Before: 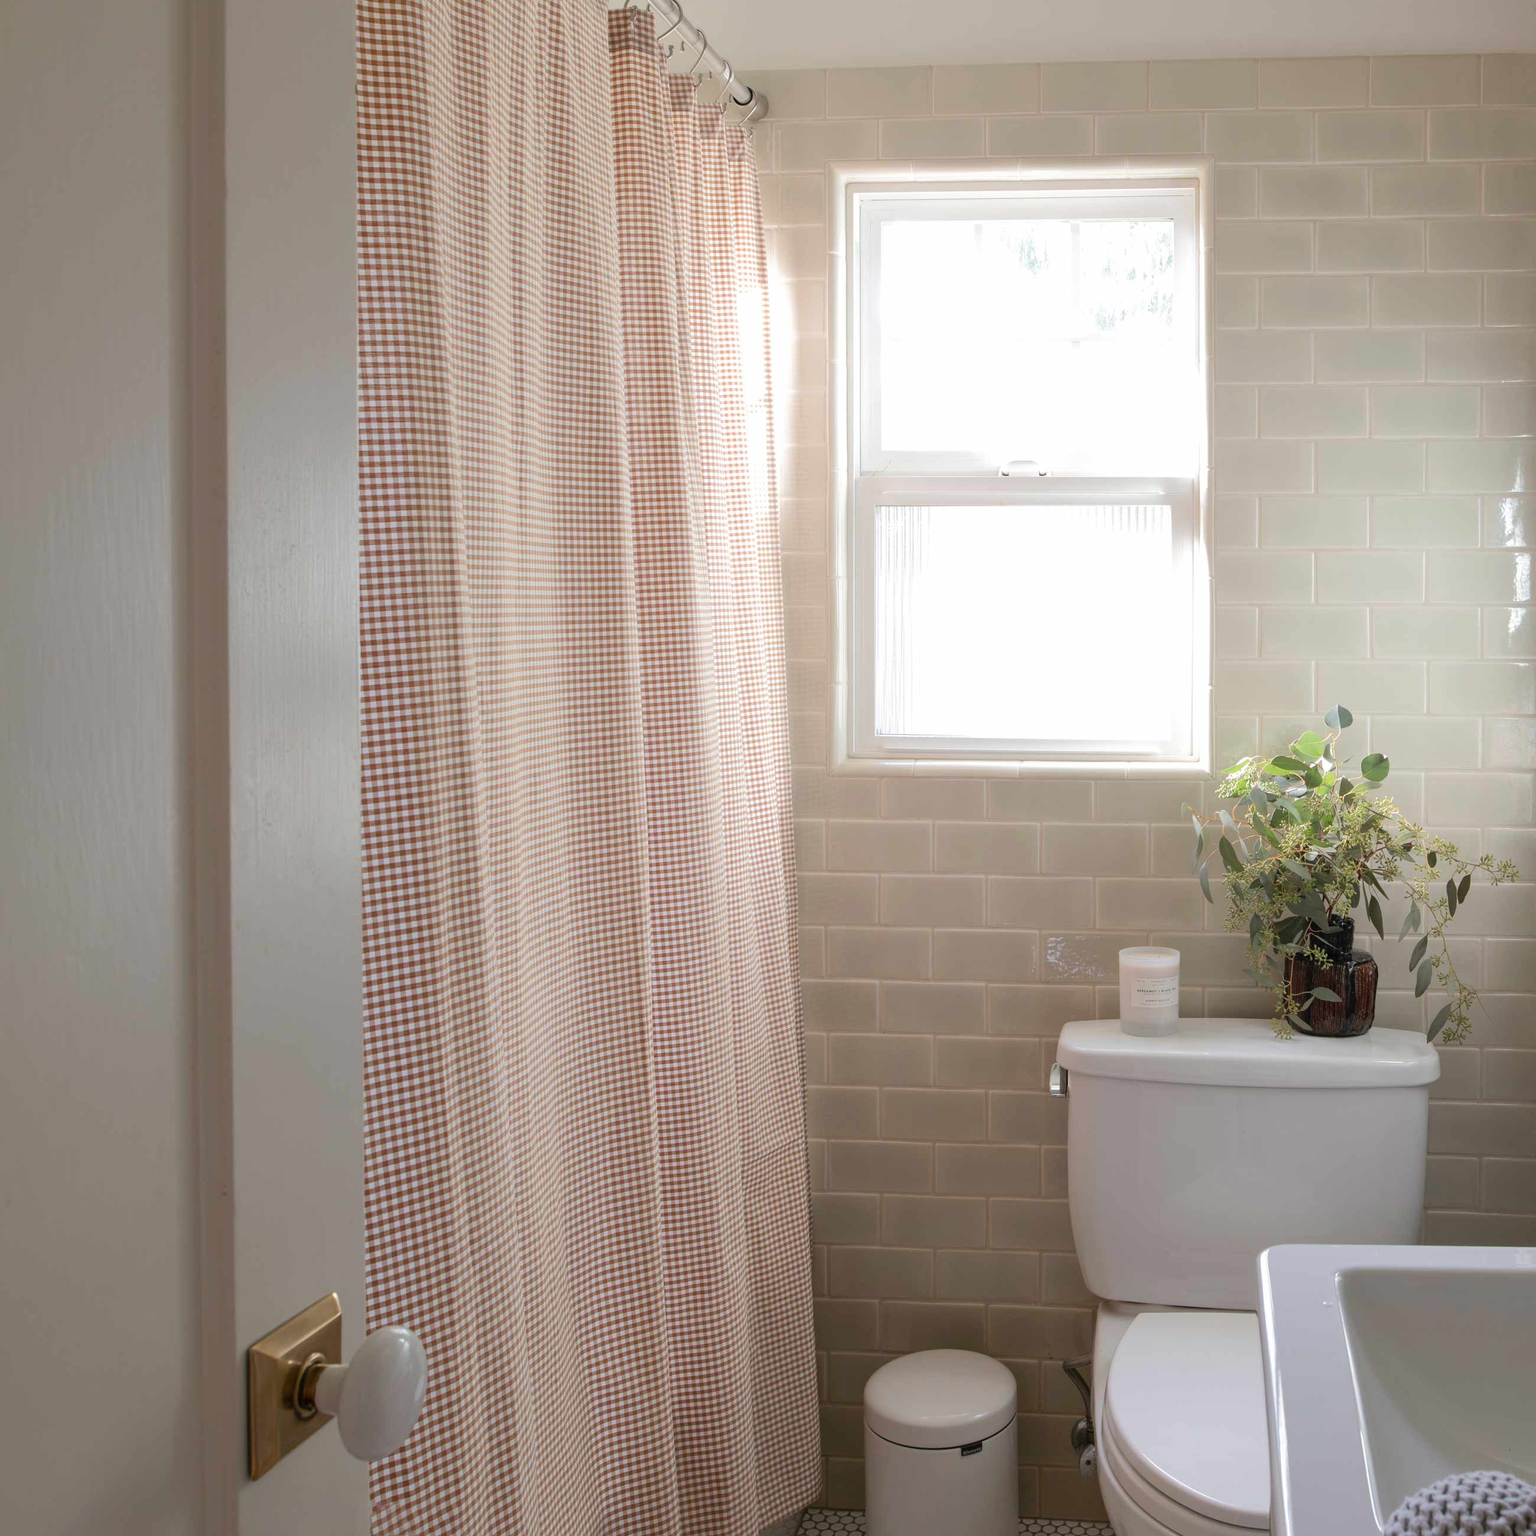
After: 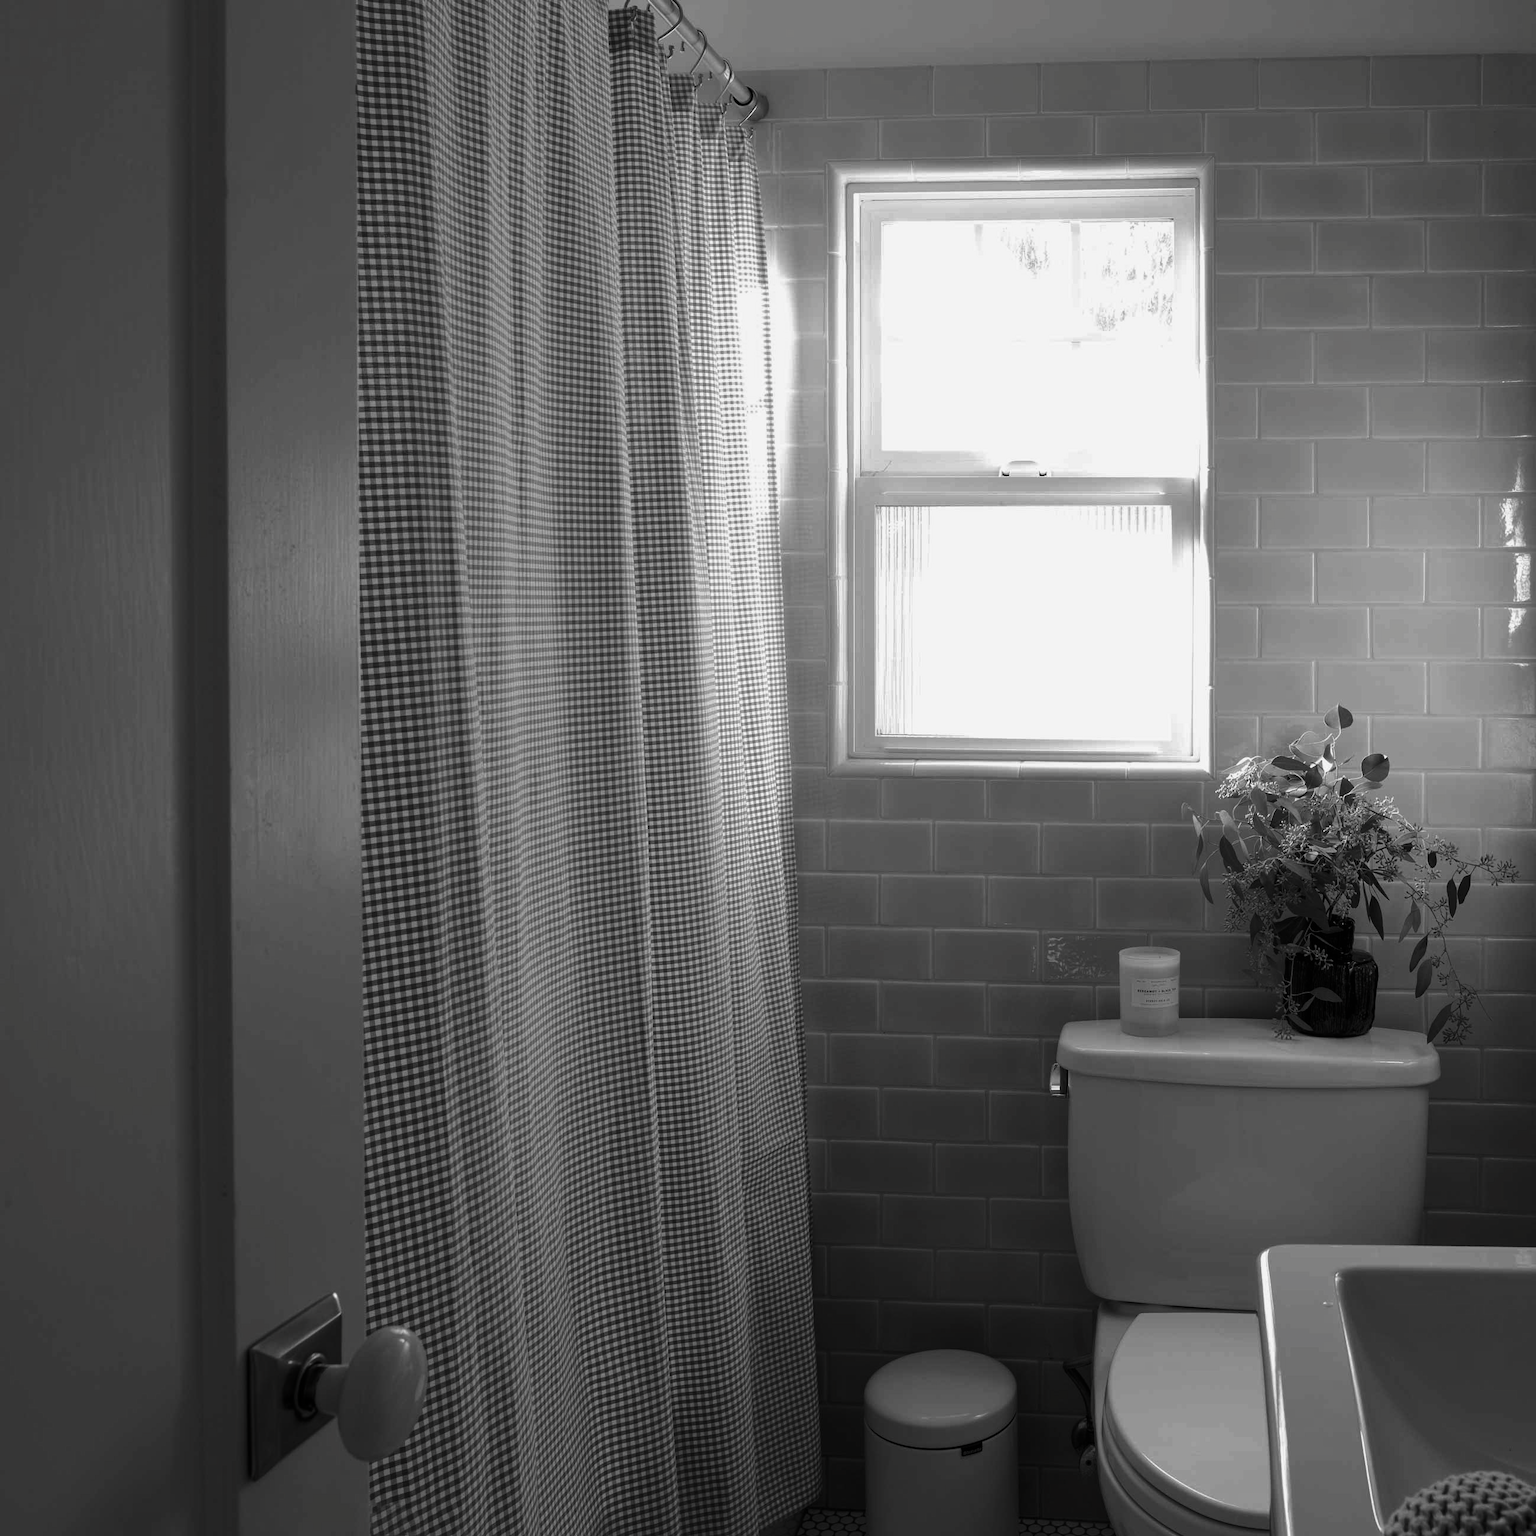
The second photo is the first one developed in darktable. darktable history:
contrast brightness saturation: contrast -0.034, brightness -0.579, saturation -0.994
